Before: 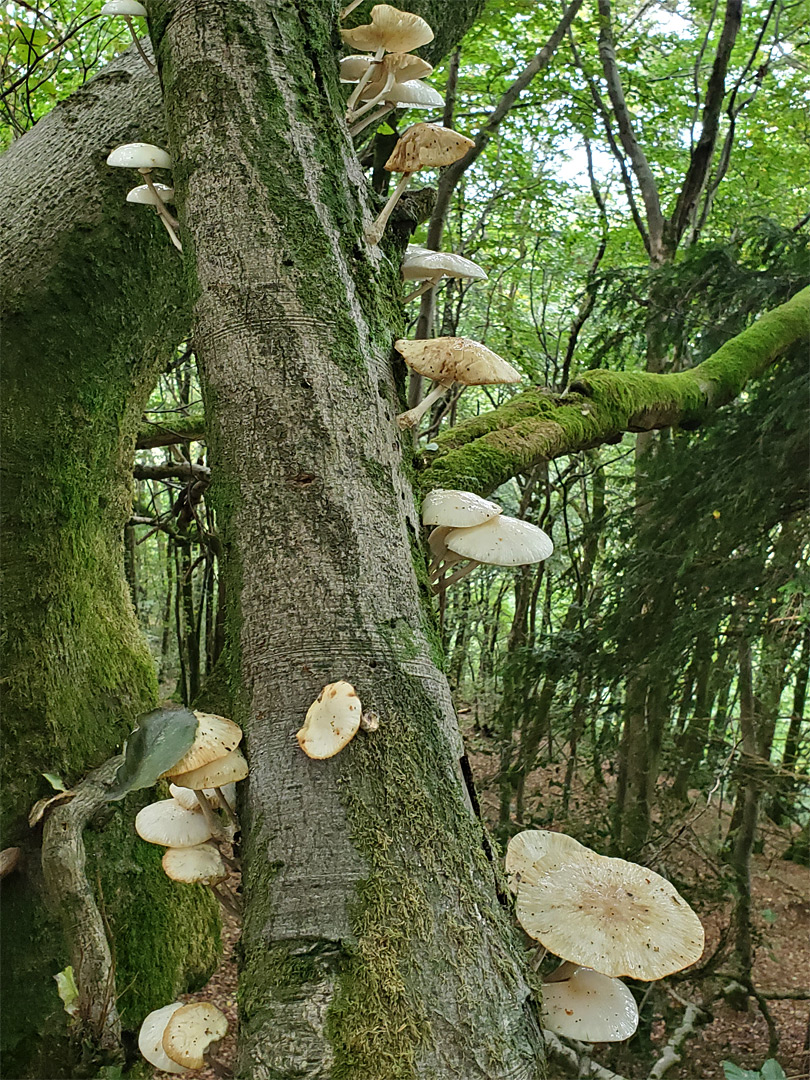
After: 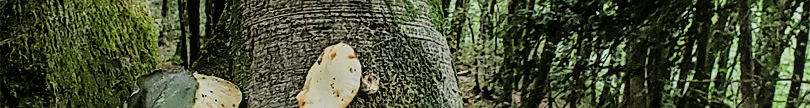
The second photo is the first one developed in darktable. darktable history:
filmic rgb: black relative exposure -5 EV, hardness 2.88, contrast 1.3, highlights saturation mix -30%
local contrast: detail 110%
sharpen: on, module defaults
crop and rotate: top 59.084%, bottom 30.916%
